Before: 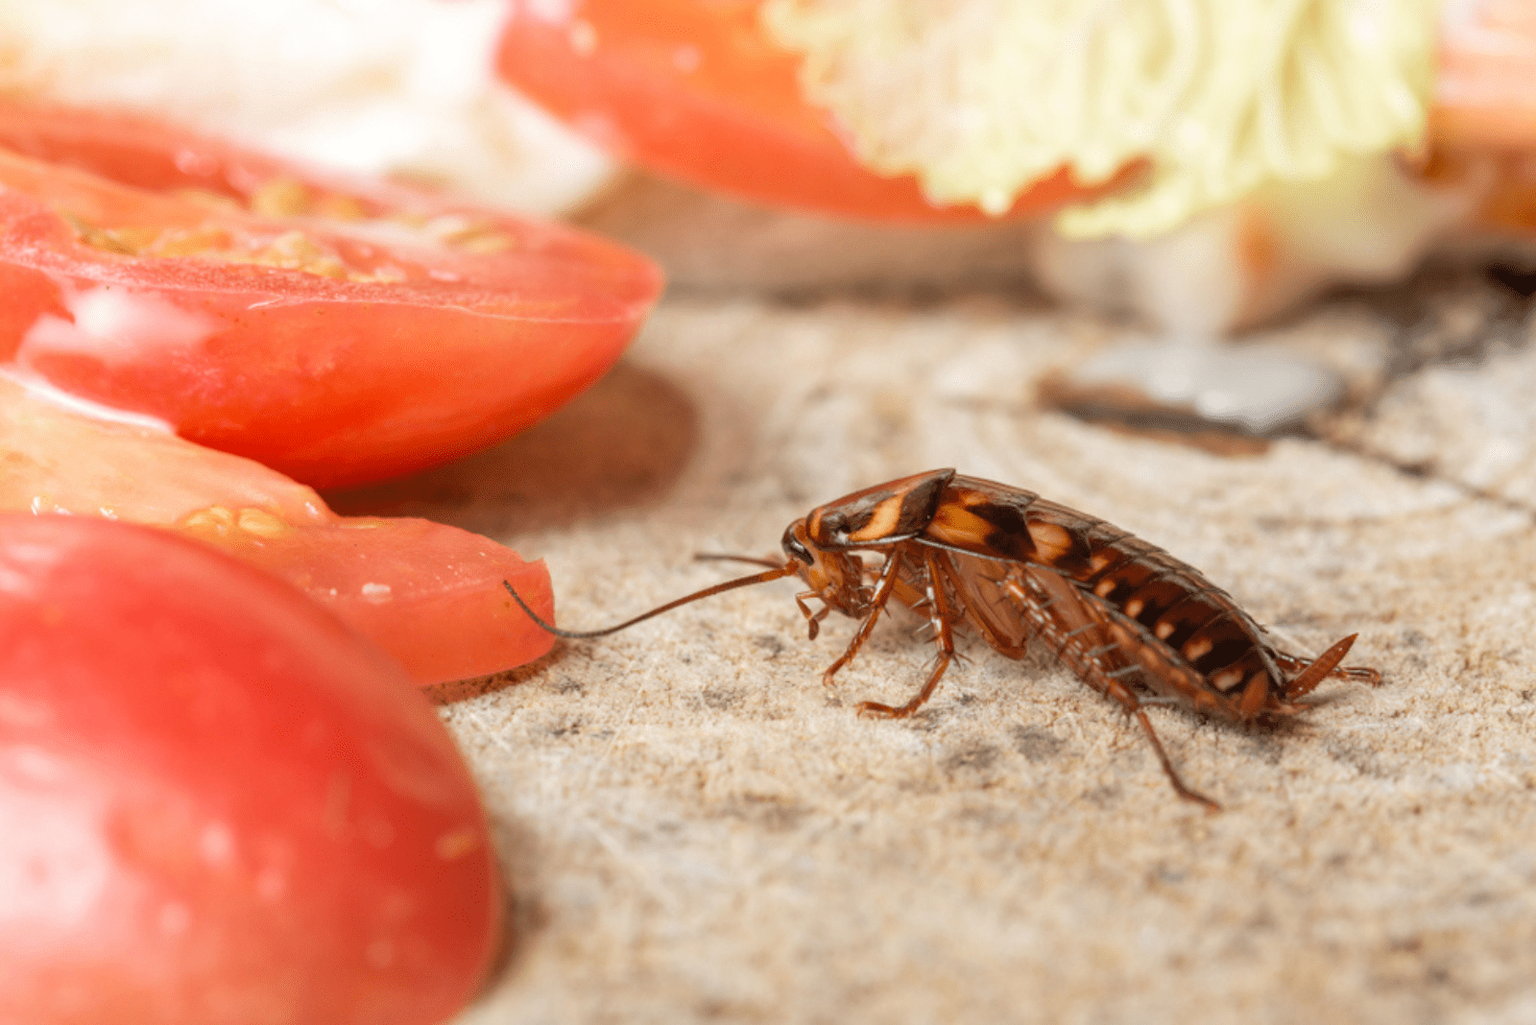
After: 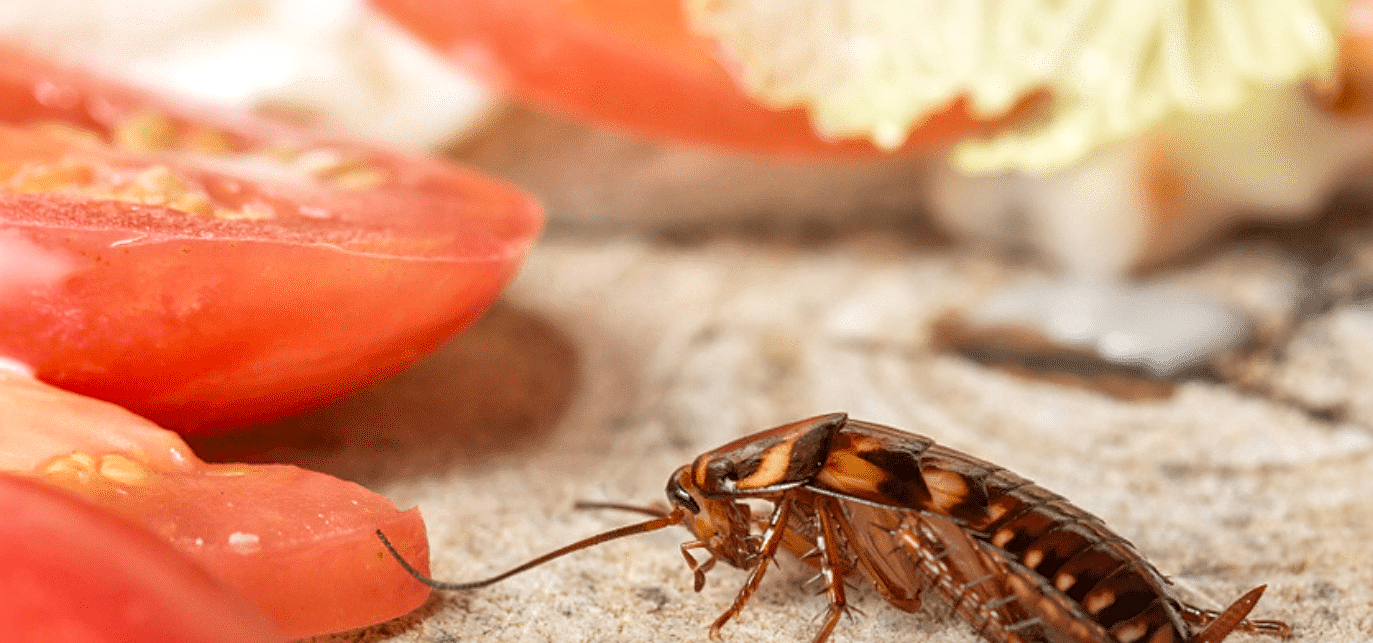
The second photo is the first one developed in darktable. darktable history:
local contrast: mode bilateral grid, contrast 21, coarseness 50, detail 130%, midtone range 0.2
crop and rotate: left 9.275%, top 7.1%, right 4.855%, bottom 32.681%
sharpen: on, module defaults
